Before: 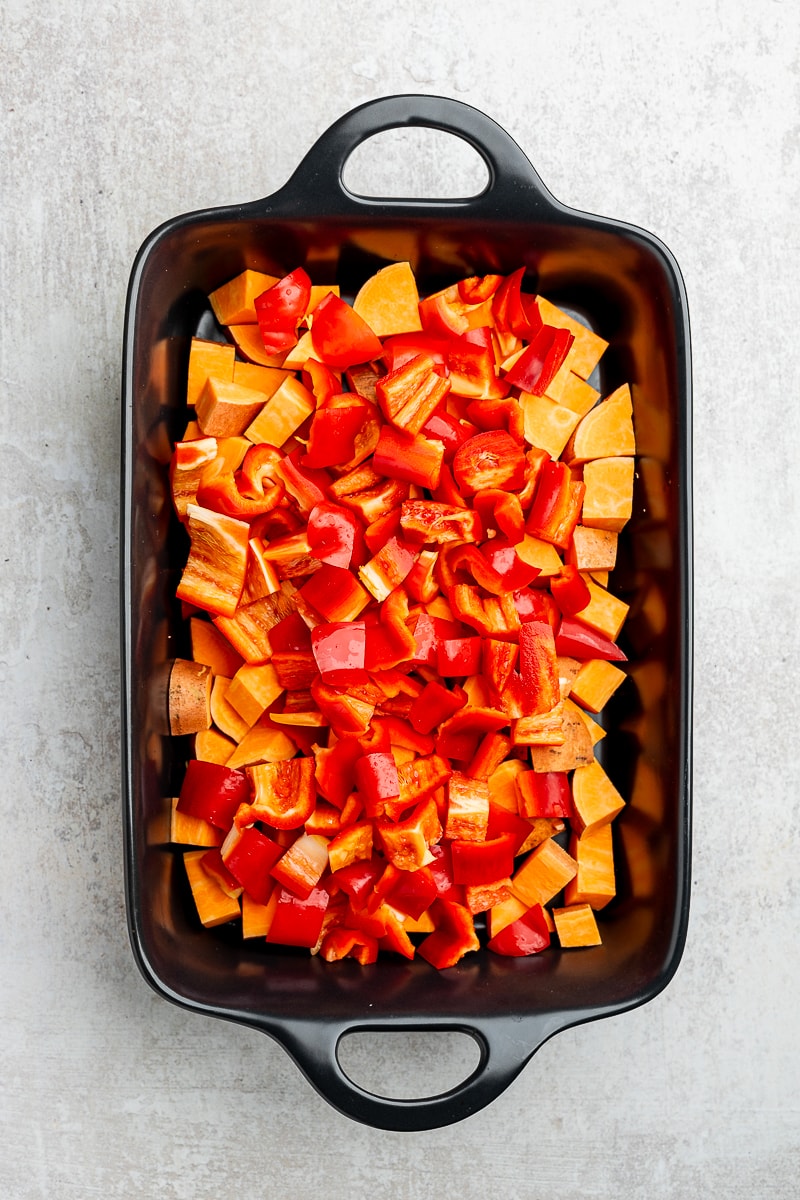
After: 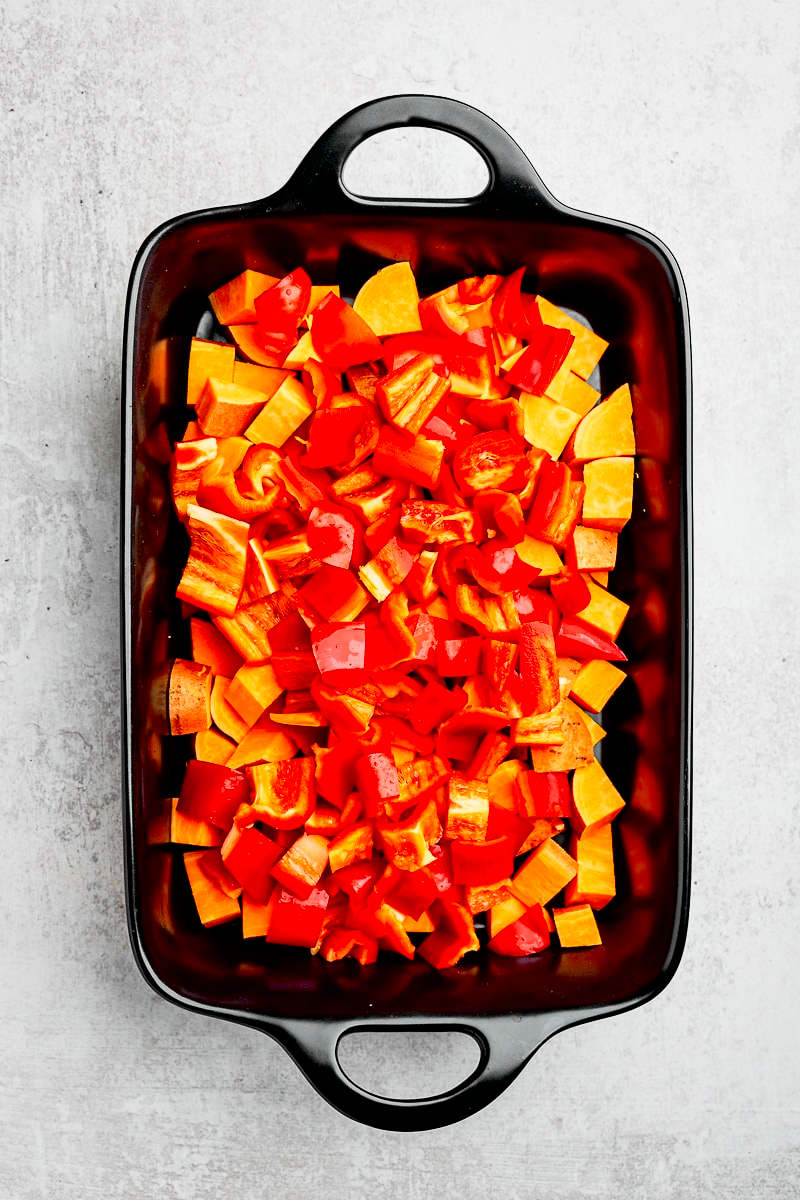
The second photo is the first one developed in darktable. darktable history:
shadows and highlights: shadows 53, soften with gaussian
exposure: black level correction 0.016, exposure -0.009 EV, compensate highlight preservation false
tone curve: curves: ch0 [(0, 0) (0.062, 0.037) (0.142, 0.138) (0.359, 0.419) (0.469, 0.544) (0.634, 0.722) (0.839, 0.909) (0.998, 0.978)]; ch1 [(0, 0) (0.437, 0.408) (0.472, 0.47) (0.502, 0.503) (0.527, 0.523) (0.559, 0.573) (0.608, 0.665) (0.669, 0.748) (0.859, 0.899) (1, 1)]; ch2 [(0, 0) (0.33, 0.301) (0.421, 0.443) (0.473, 0.498) (0.502, 0.5) (0.535, 0.531) (0.575, 0.603) (0.608, 0.667) (1, 1)], color space Lab, independent channels, preserve colors none
